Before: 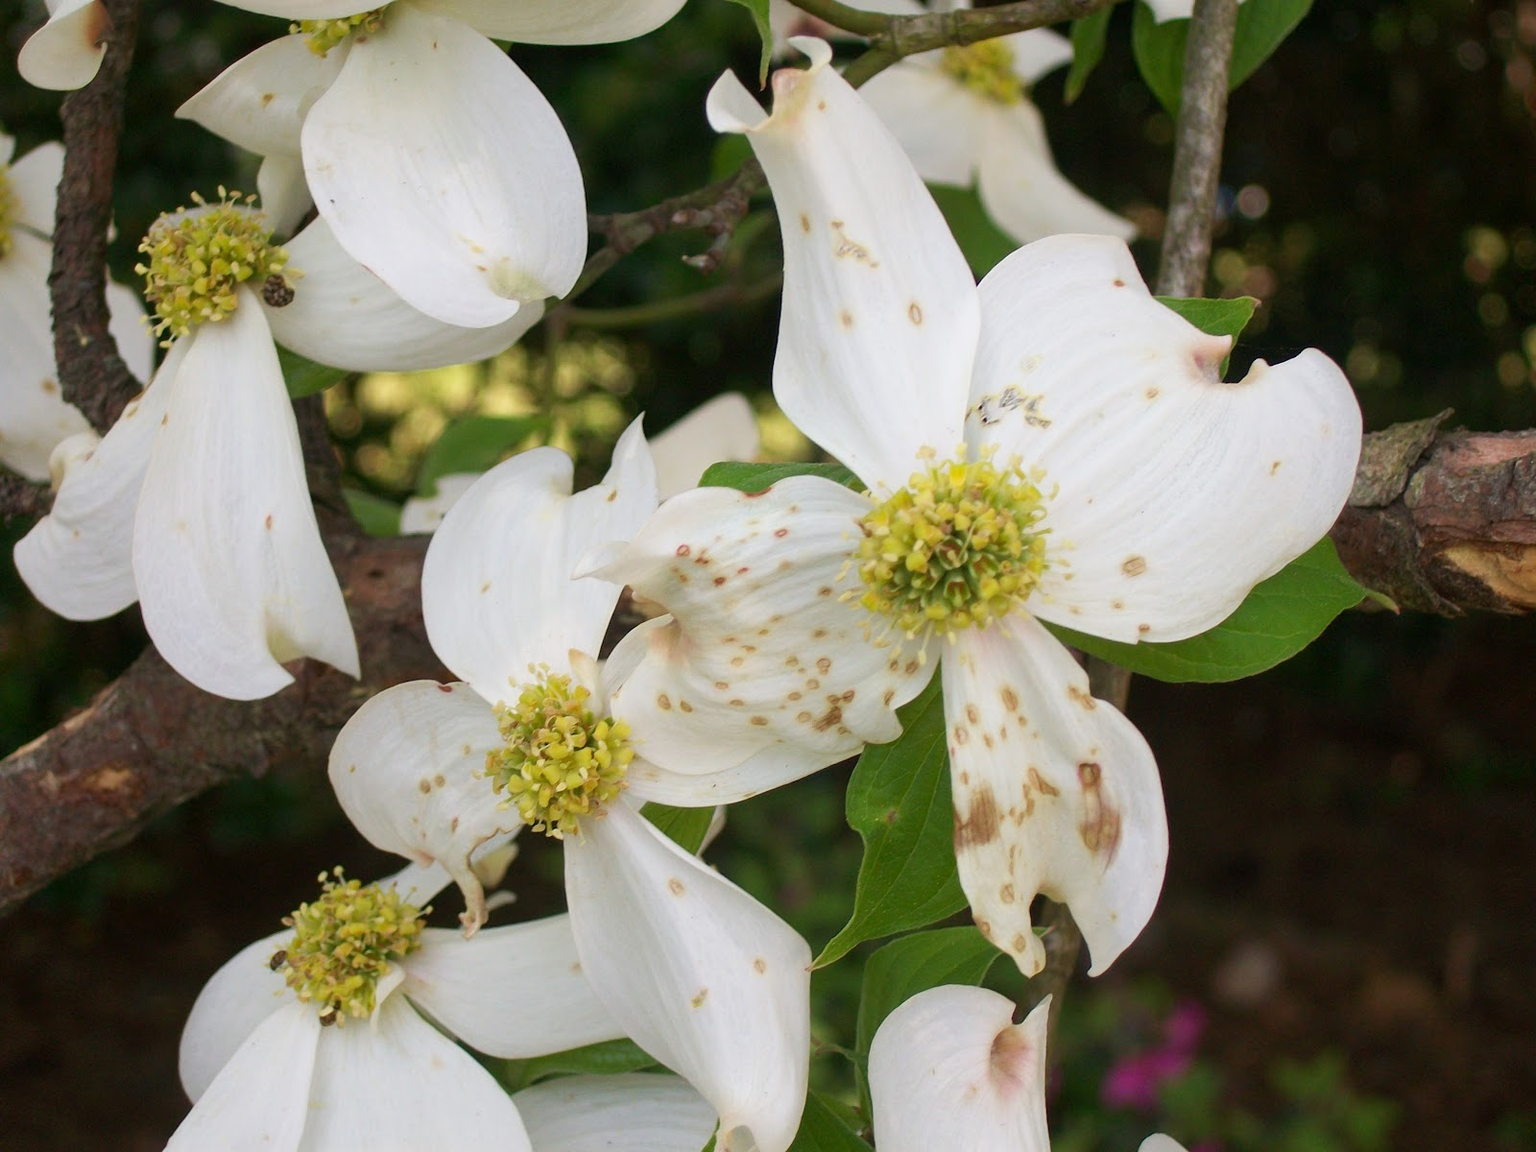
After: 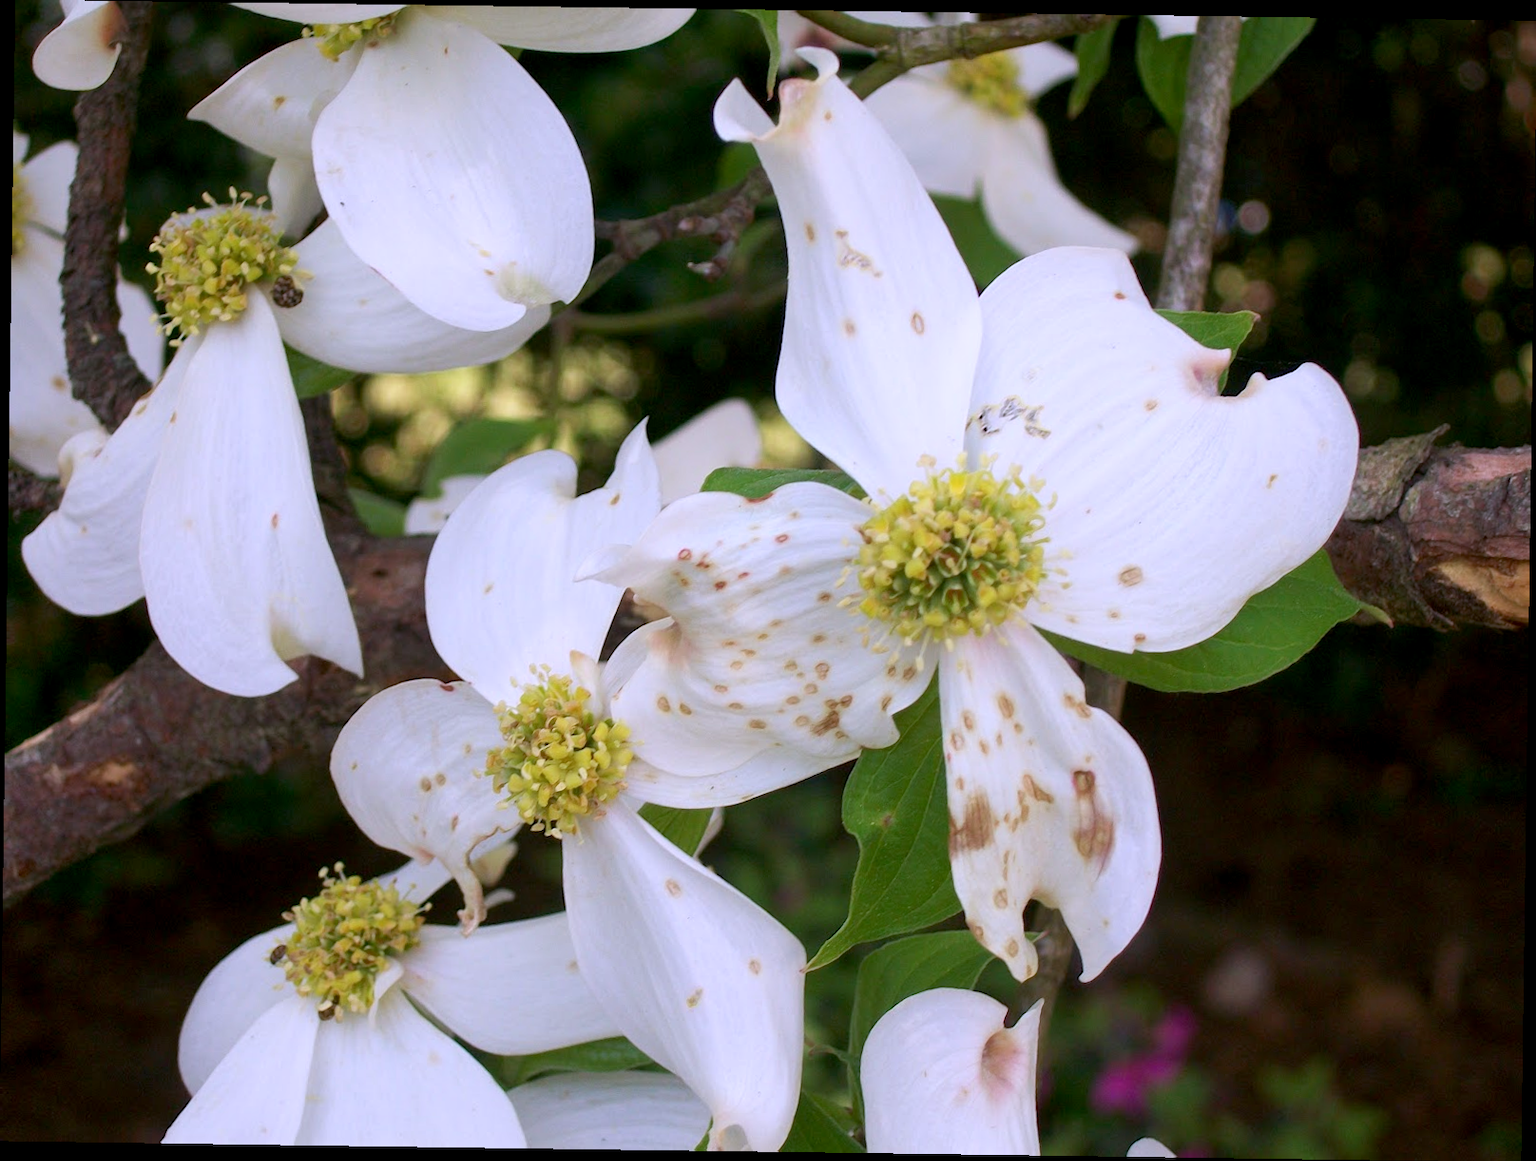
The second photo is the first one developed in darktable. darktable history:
exposure: black level correction 0.004, exposure 0.014 EV, compensate highlight preservation false
rotate and perspective: rotation 0.8°, automatic cropping off
color calibration: output R [1.063, -0.012, -0.003, 0], output B [-0.079, 0.047, 1, 0], illuminant custom, x 0.389, y 0.387, temperature 3838.64 K
